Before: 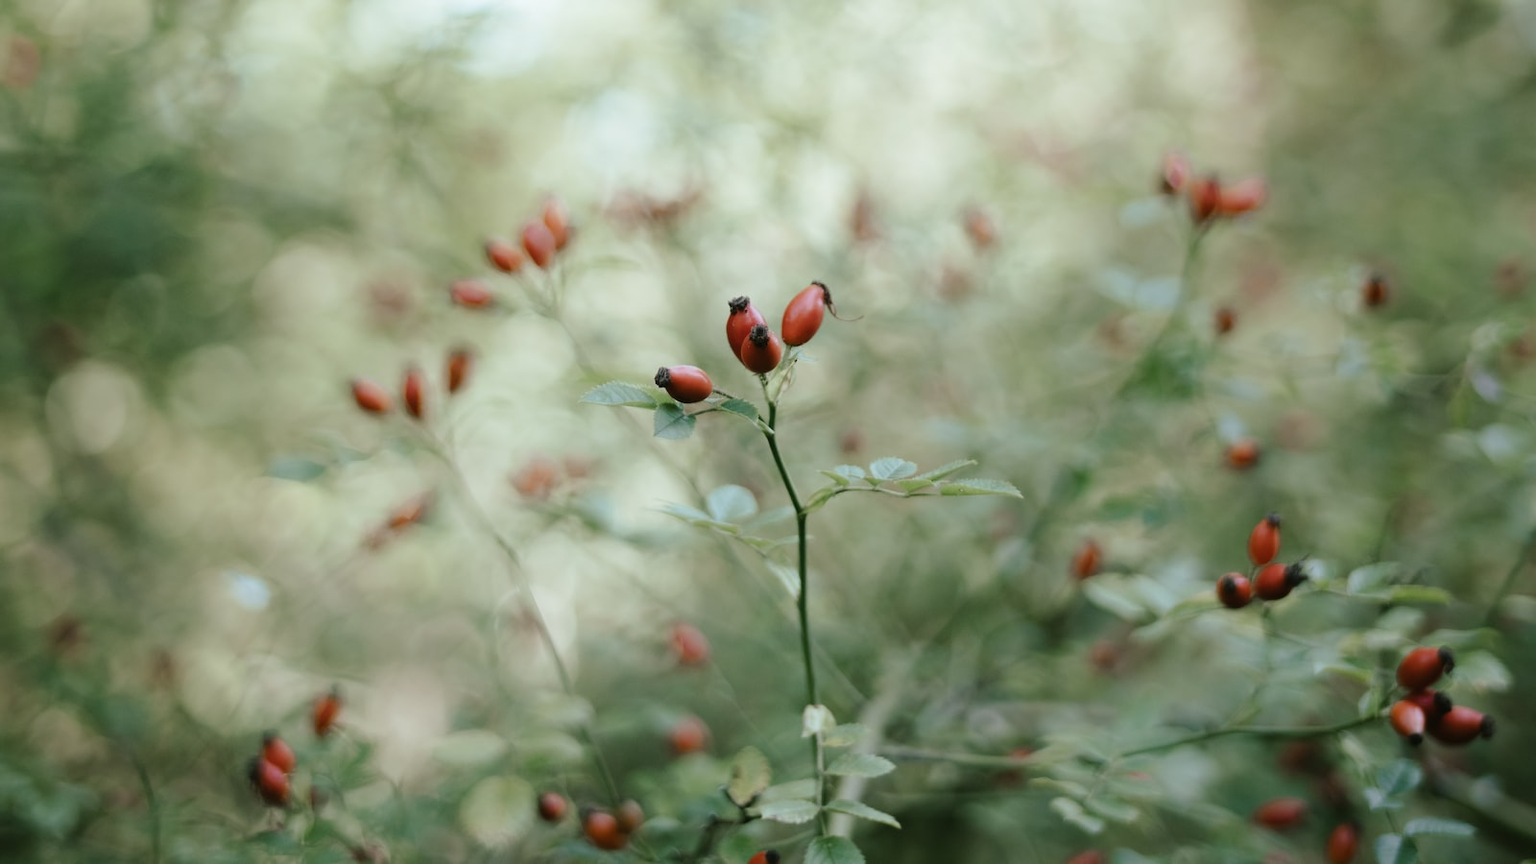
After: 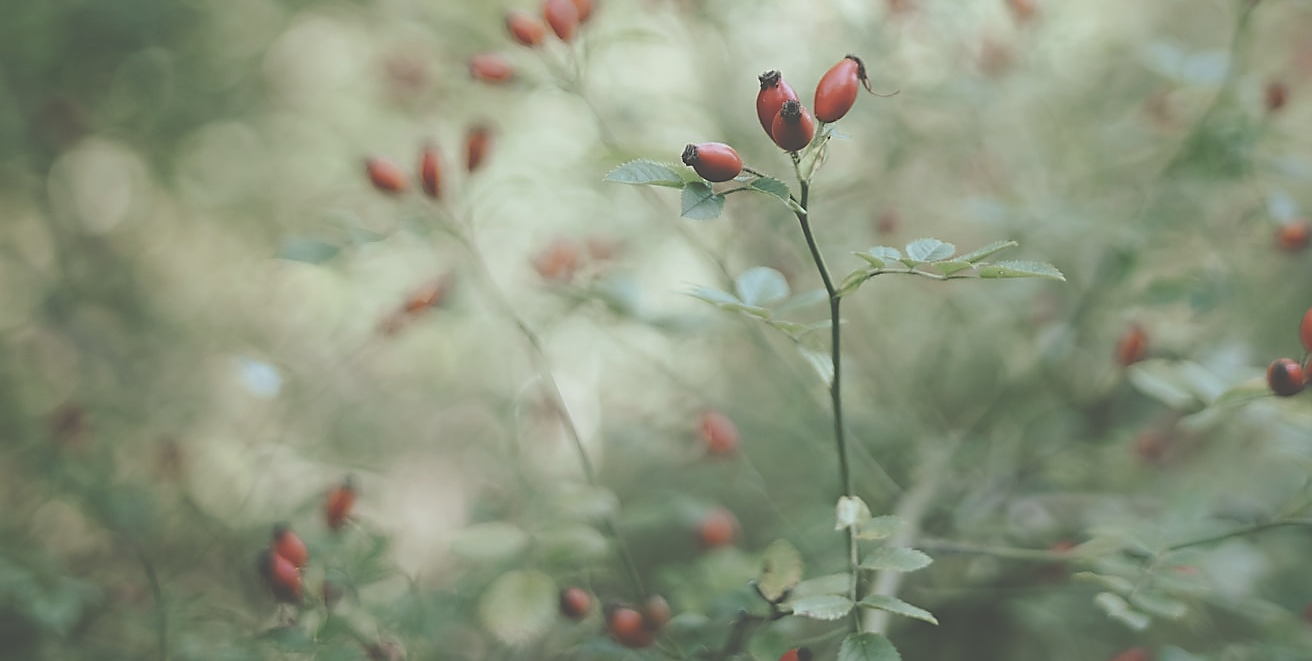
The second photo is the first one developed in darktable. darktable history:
exposure: black level correction -0.062, exposure -0.05 EV, compensate highlight preservation false
crop: top 26.531%, right 17.959%
sharpen: radius 1.4, amount 1.25, threshold 0.7
